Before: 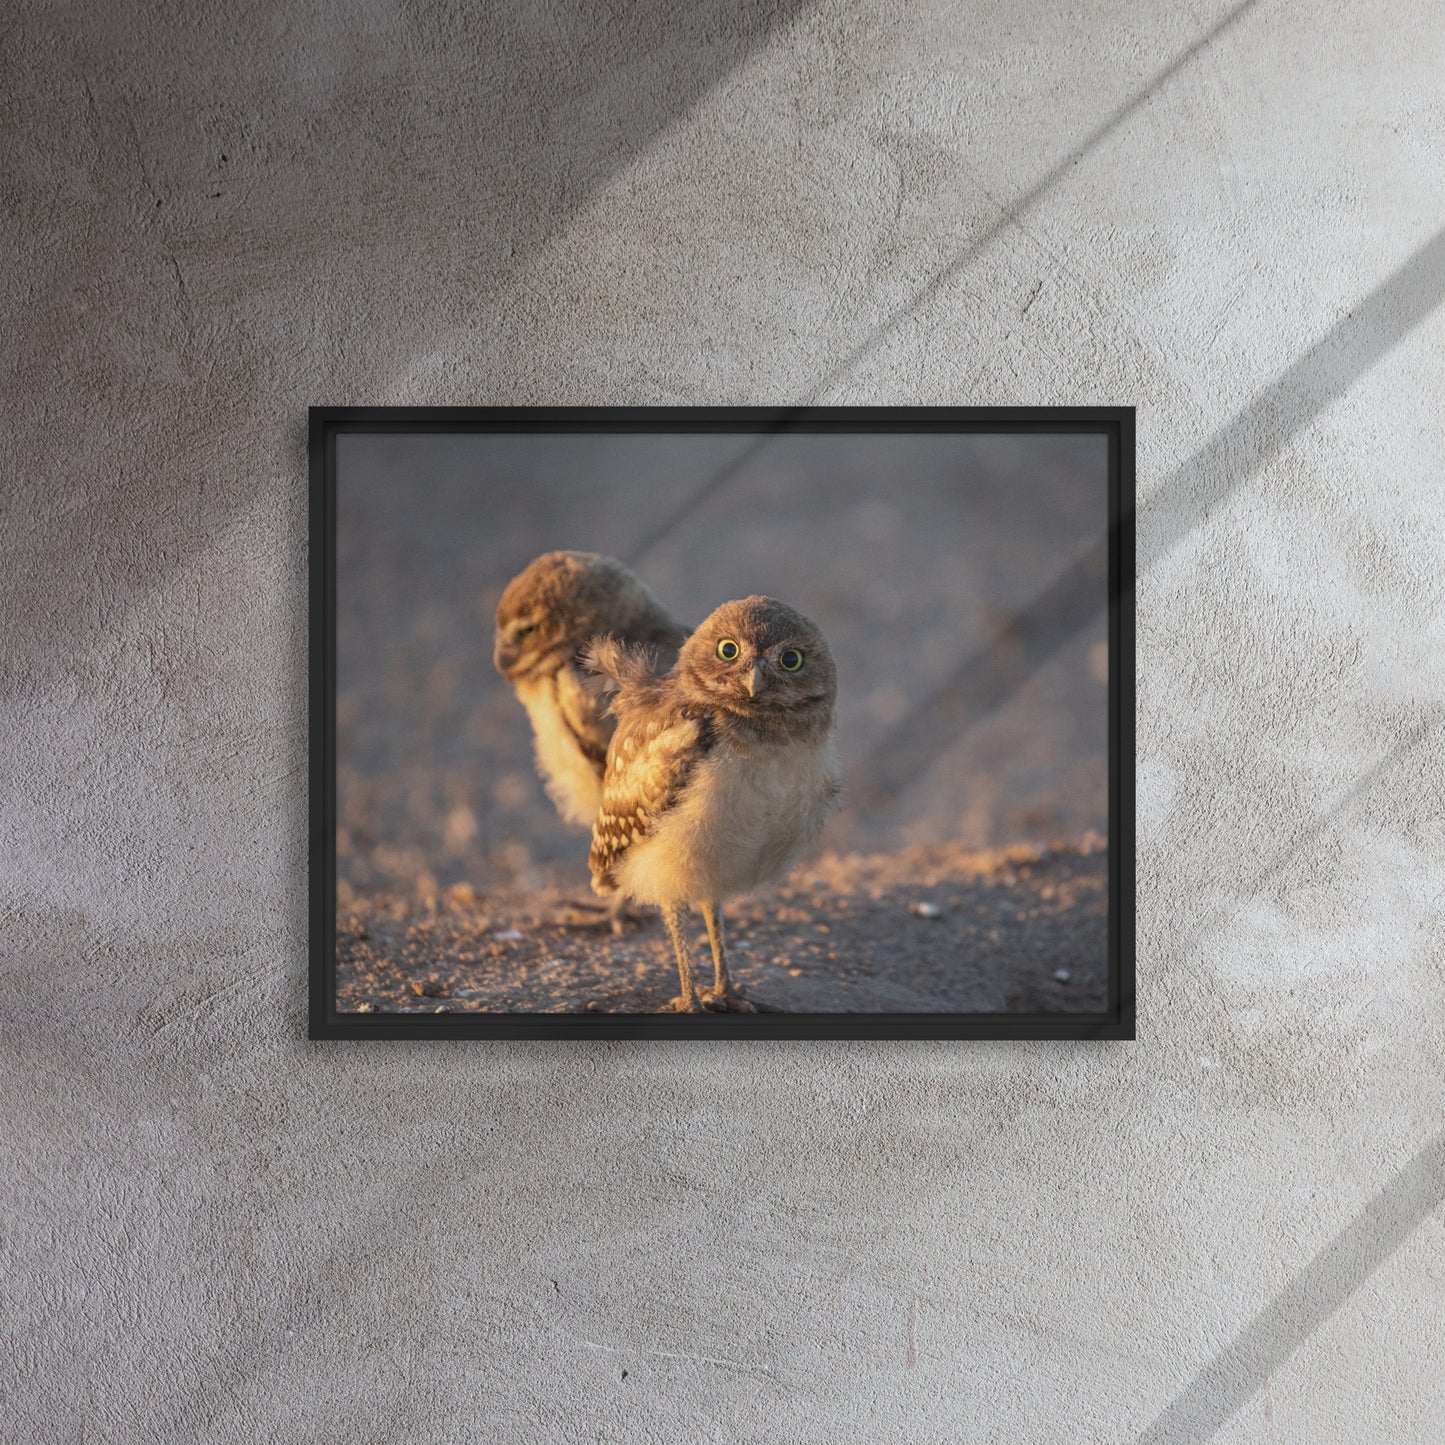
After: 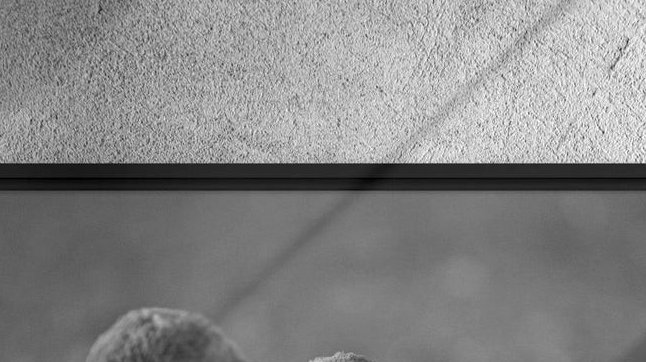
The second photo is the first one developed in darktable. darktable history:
crop: left 28.64%, top 16.832%, right 26.637%, bottom 58.055%
exposure: black level correction 0.005, exposure 0.417 EV, compensate highlight preservation false
monochrome: a 0, b 0, size 0.5, highlights 0.57
